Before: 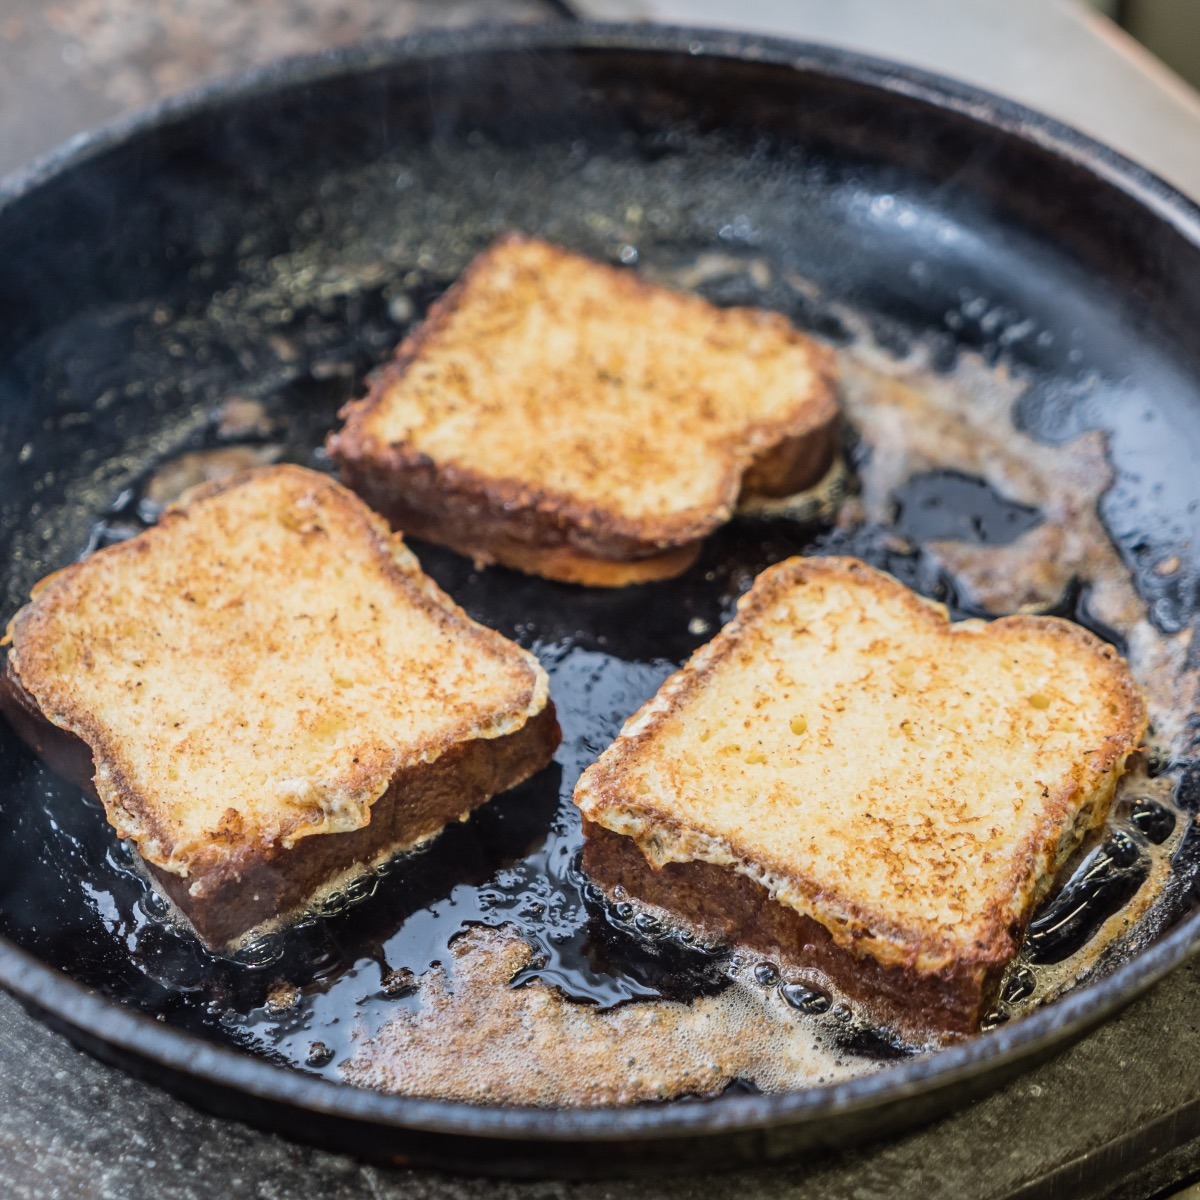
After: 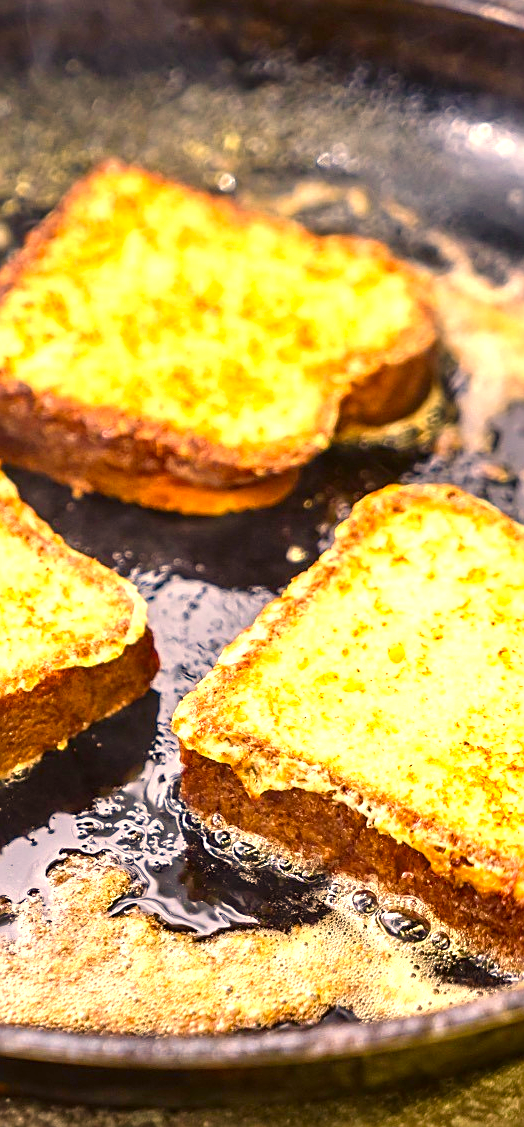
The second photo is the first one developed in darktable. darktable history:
exposure: exposure 1.218 EV, compensate exposure bias true, compensate highlight preservation false
crop: left 33.519%, top 6.012%, right 22.787%
color balance rgb: perceptual saturation grading › global saturation 20%, perceptual saturation grading › highlights -14.332%, perceptual saturation grading › shadows 49.667%, global vibrance 20%
color correction: highlights a* 18.35, highlights b* 35.95, shadows a* 1.22, shadows b* 6.34, saturation 1.01
sharpen: on, module defaults
